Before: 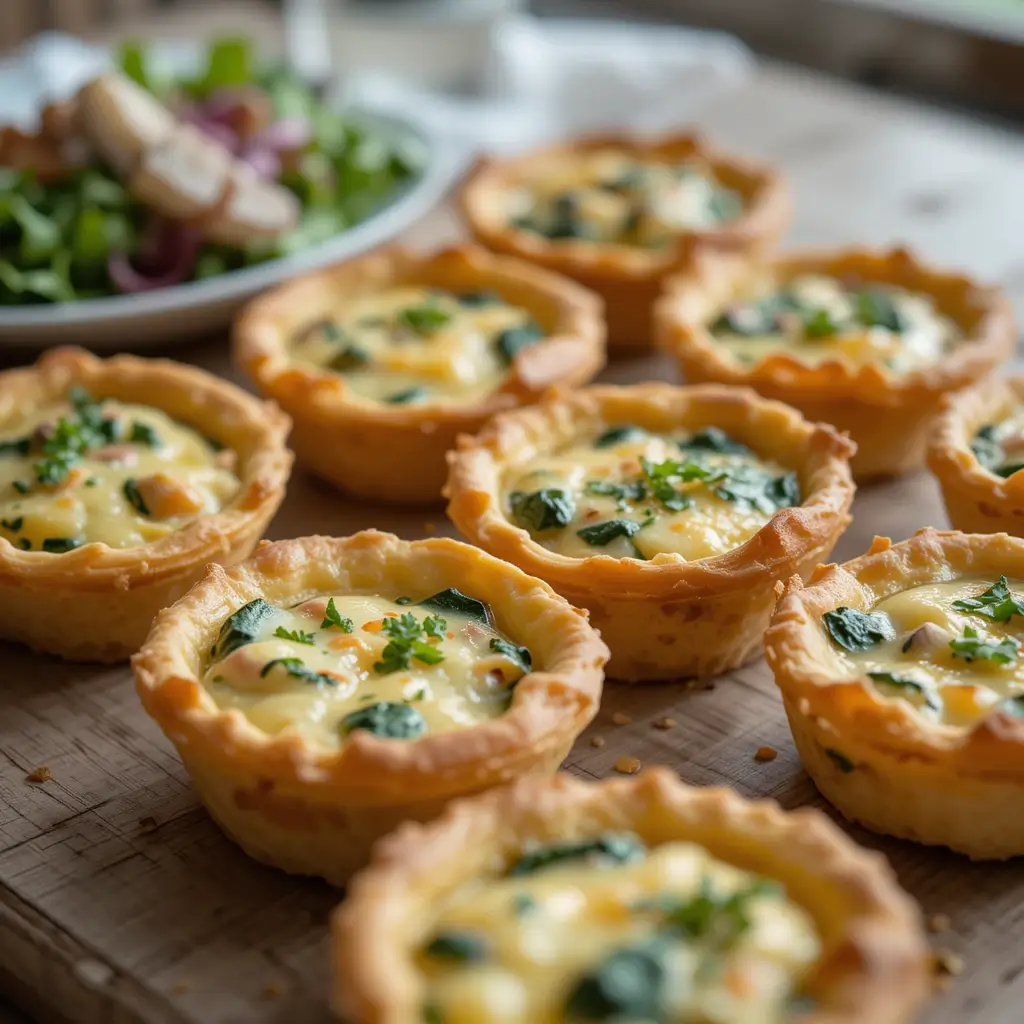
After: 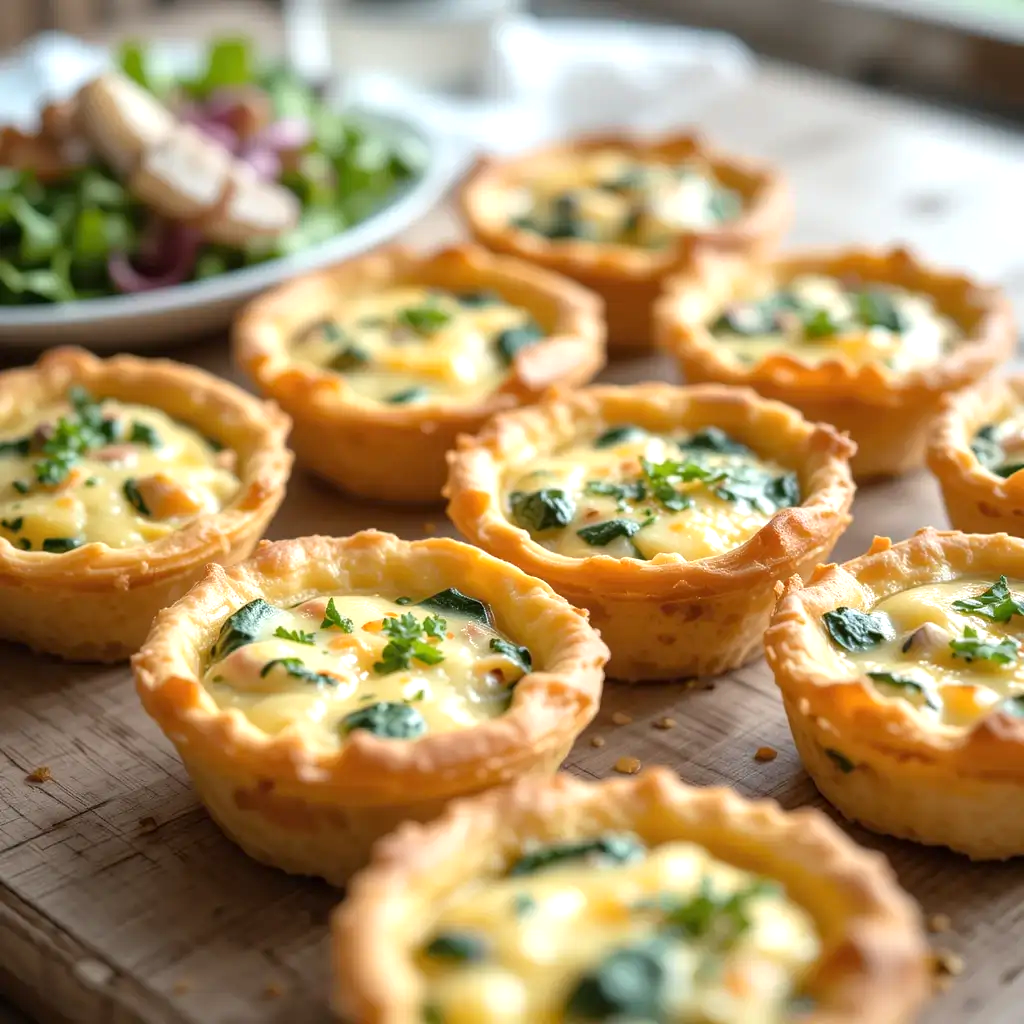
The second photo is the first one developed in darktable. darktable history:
exposure: exposure 0.661 EV, compensate highlight preservation false
